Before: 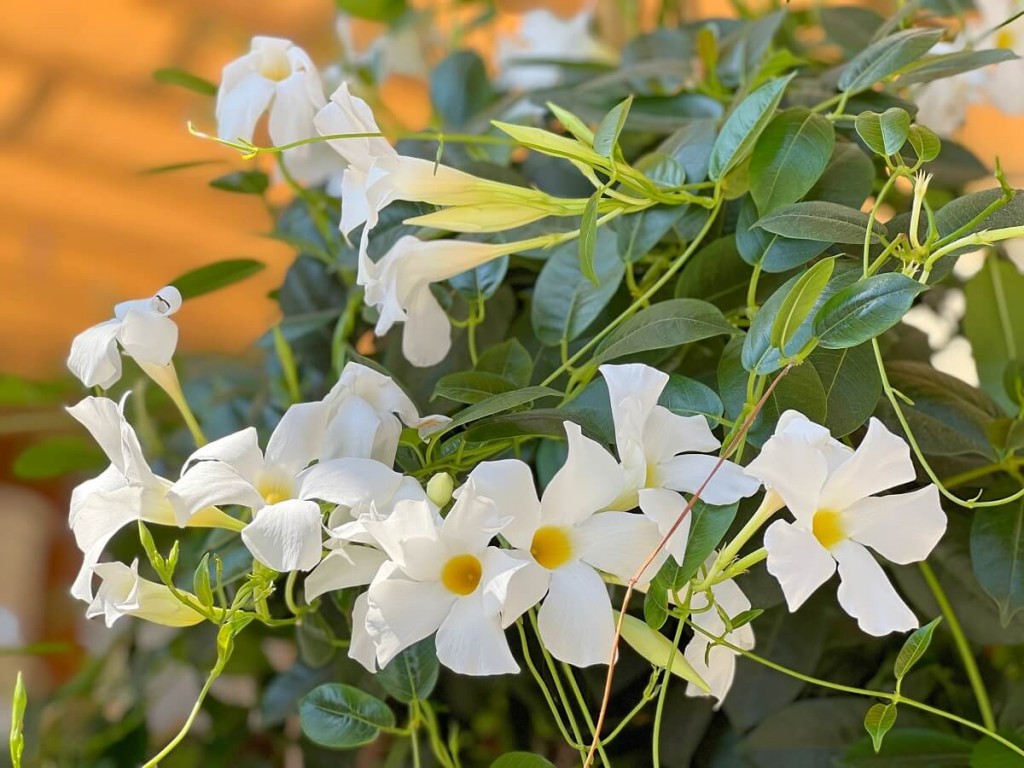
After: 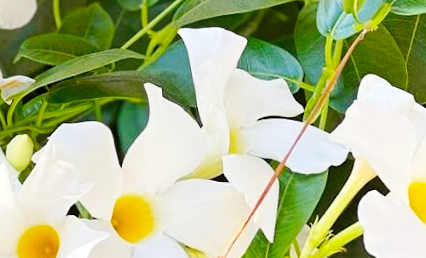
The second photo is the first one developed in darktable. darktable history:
rotate and perspective: rotation 0.72°, lens shift (vertical) -0.352, lens shift (horizontal) -0.051, crop left 0.152, crop right 0.859, crop top 0.019, crop bottom 0.964
base curve: curves: ch0 [(0, 0) (0.032, 0.025) (0.121, 0.166) (0.206, 0.329) (0.605, 0.79) (1, 1)], preserve colors none
color contrast: green-magenta contrast 1.2, blue-yellow contrast 1.2
exposure: exposure 0.207 EV, compensate highlight preservation false
crop: left 36.607%, top 34.735%, right 13.146%, bottom 30.611%
